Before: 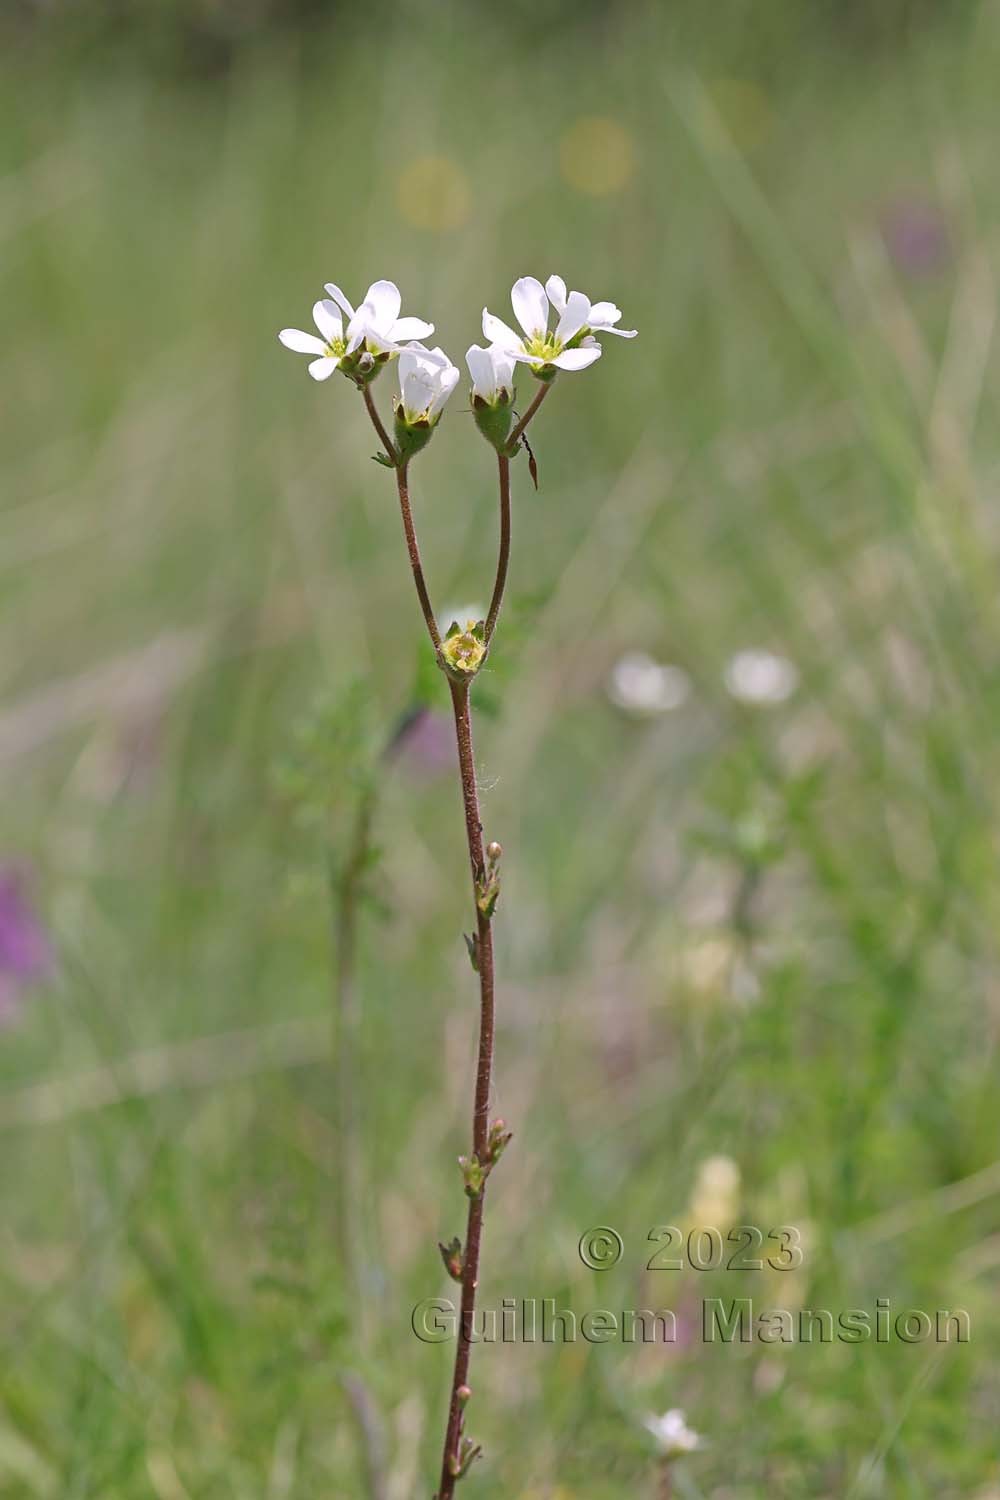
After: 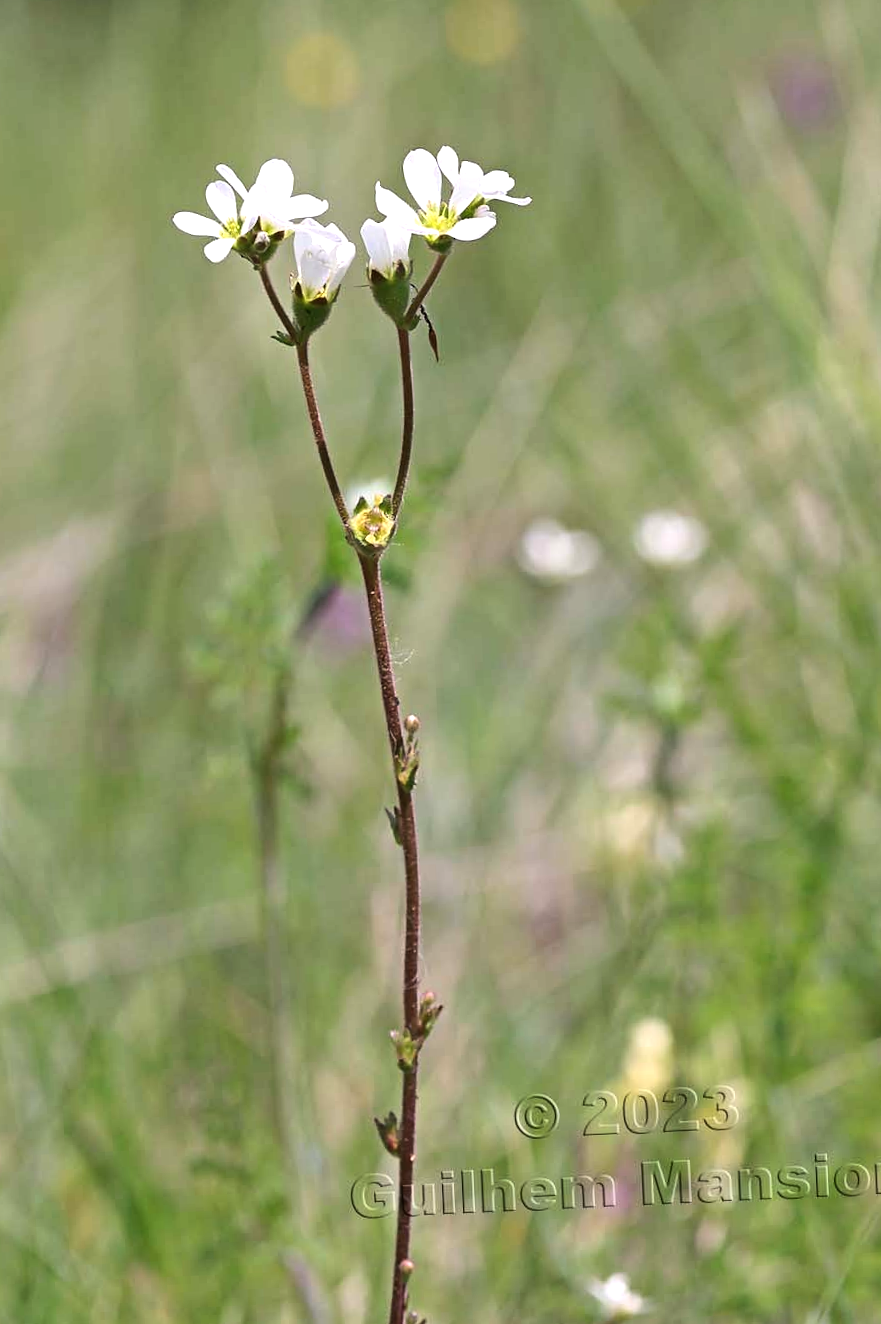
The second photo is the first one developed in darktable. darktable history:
tone equalizer: -8 EV -0.762 EV, -7 EV -0.723 EV, -6 EV -0.563 EV, -5 EV -0.381 EV, -3 EV 0.387 EV, -2 EV 0.6 EV, -1 EV 0.678 EV, +0 EV 0.766 EV, edges refinement/feathering 500, mask exposure compensation -1.57 EV, preserve details no
crop and rotate: angle 2.63°, left 5.919%, top 5.696%
